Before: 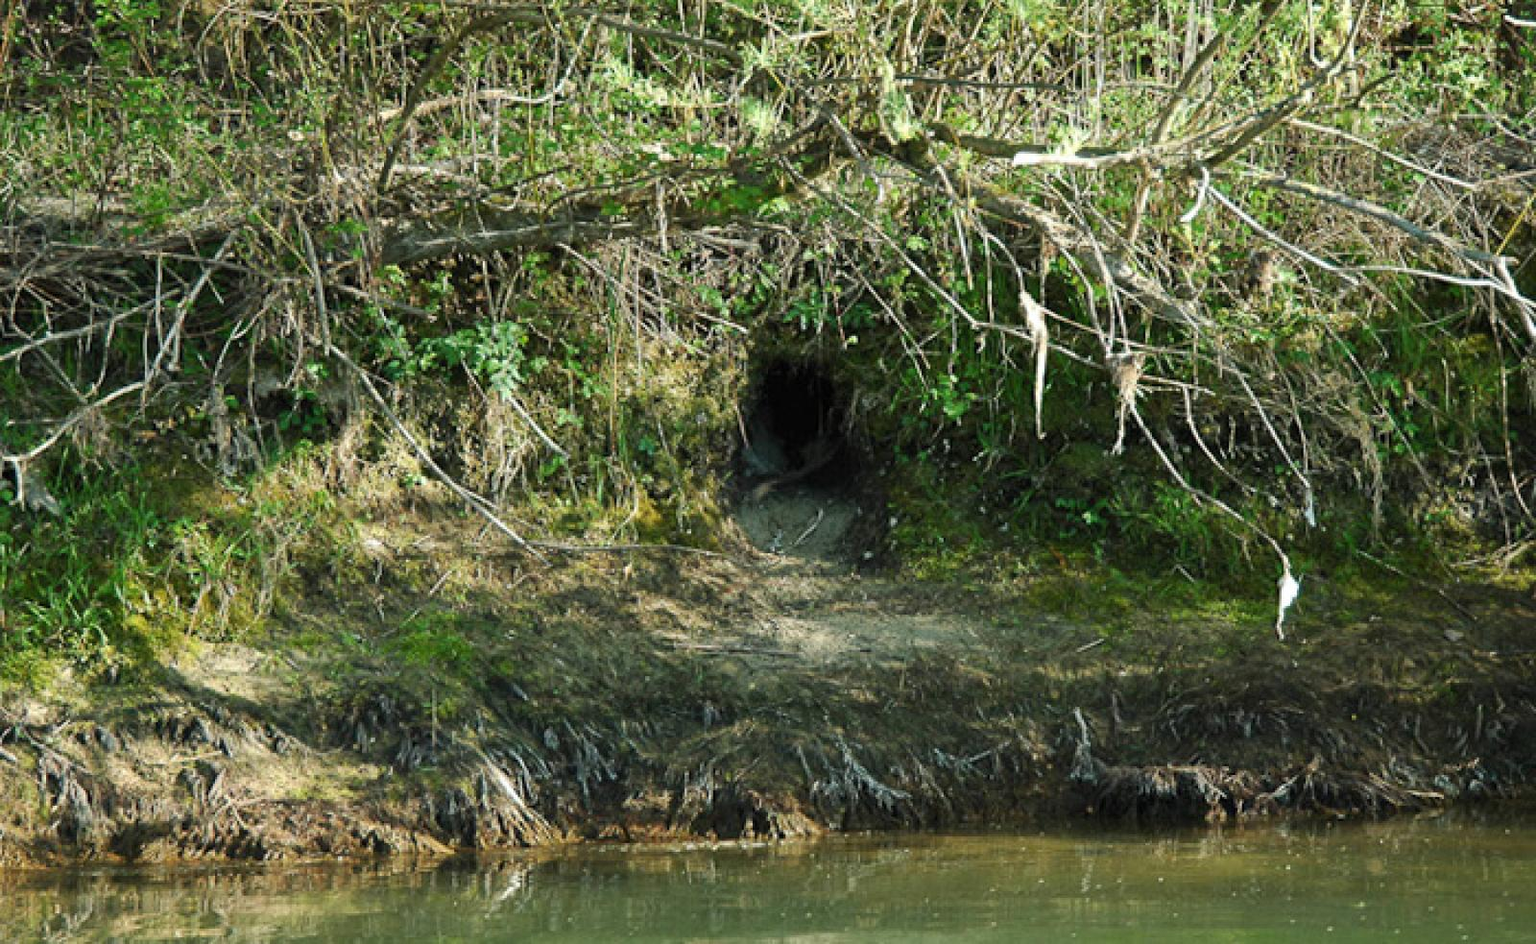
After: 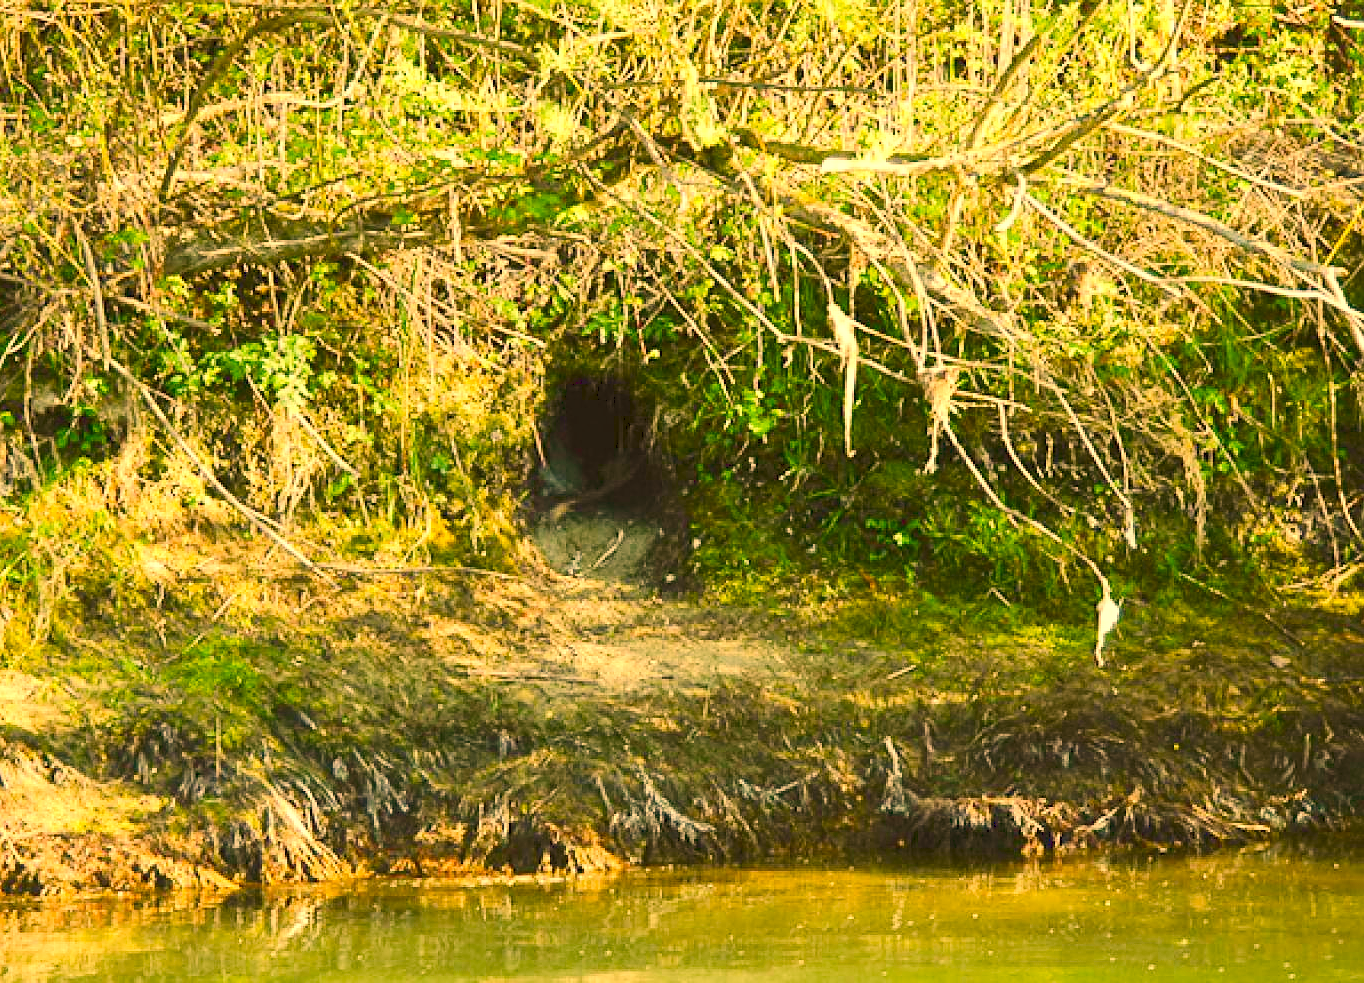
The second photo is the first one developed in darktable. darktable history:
tone curve: curves: ch0 [(0, 0) (0.003, 0.065) (0.011, 0.072) (0.025, 0.09) (0.044, 0.104) (0.069, 0.116) (0.1, 0.127) (0.136, 0.15) (0.177, 0.184) (0.224, 0.223) (0.277, 0.28) (0.335, 0.361) (0.399, 0.443) (0.468, 0.525) (0.543, 0.616) (0.623, 0.713) (0.709, 0.79) (0.801, 0.866) (0.898, 0.933) (1, 1)], color space Lab, linked channels, preserve colors none
crop and rotate: left 14.717%
sharpen: radius 1.04
exposure: black level correction 0, exposure 1 EV, compensate exposure bias true, compensate highlight preservation false
color balance rgb: highlights gain › chroma 1.657%, highlights gain › hue 57.25°, perceptual saturation grading › global saturation 20%, perceptual saturation grading › highlights -25.209%, perceptual saturation grading › shadows 49.745%, perceptual brilliance grading › highlights 13.107%, perceptual brilliance grading › mid-tones 8.016%, perceptual brilliance grading › shadows -18.198%, contrast -29.559%
color correction: highlights a* 18.43, highlights b* 35.19, shadows a* 1.06, shadows b* 6.75, saturation 1.01
